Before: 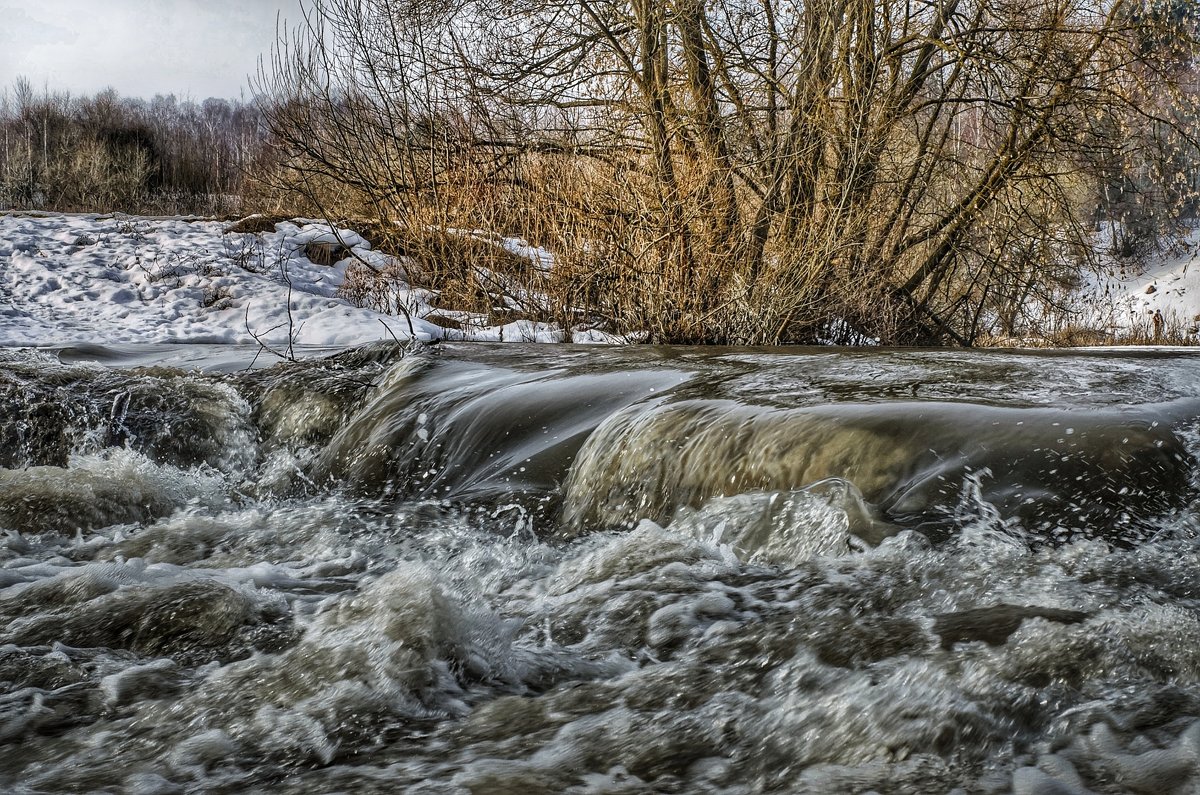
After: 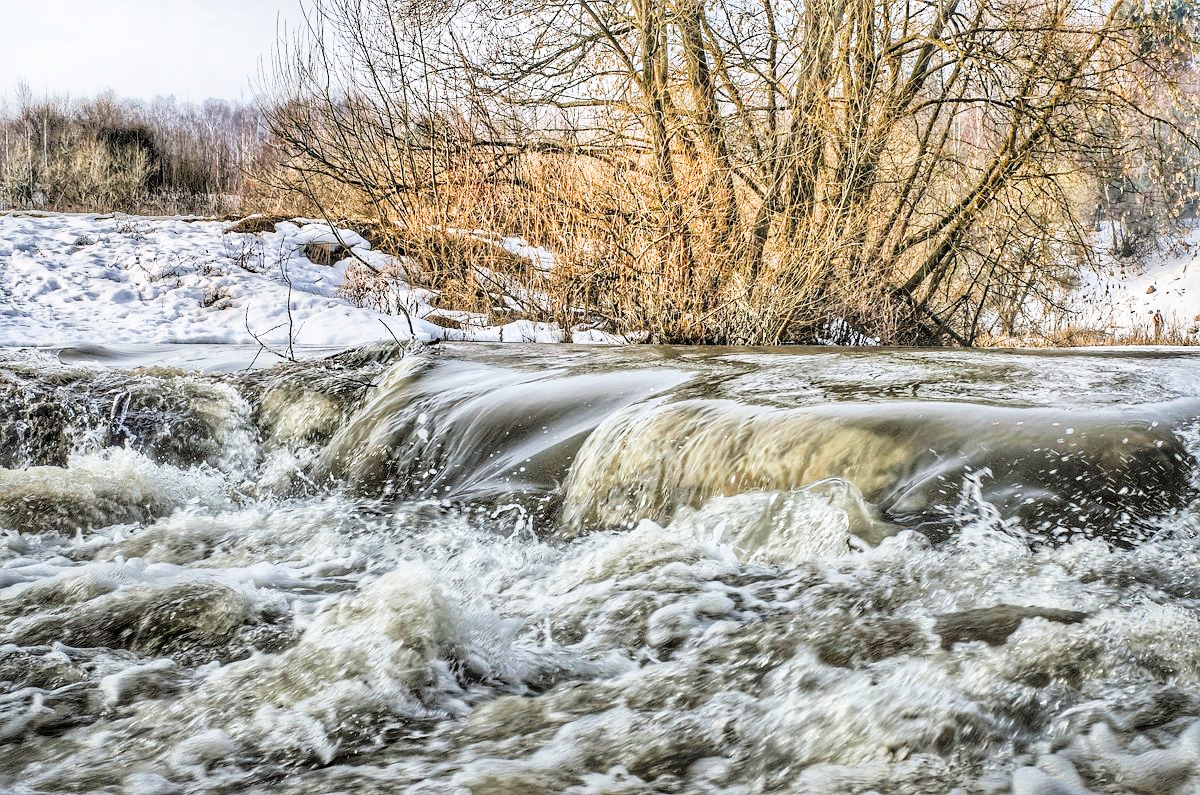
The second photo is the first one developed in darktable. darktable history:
filmic rgb: black relative exposure -7.65 EV, white relative exposure 4.56 EV, hardness 3.61
exposure: black level correction 0, exposure 2 EV, compensate highlight preservation false
